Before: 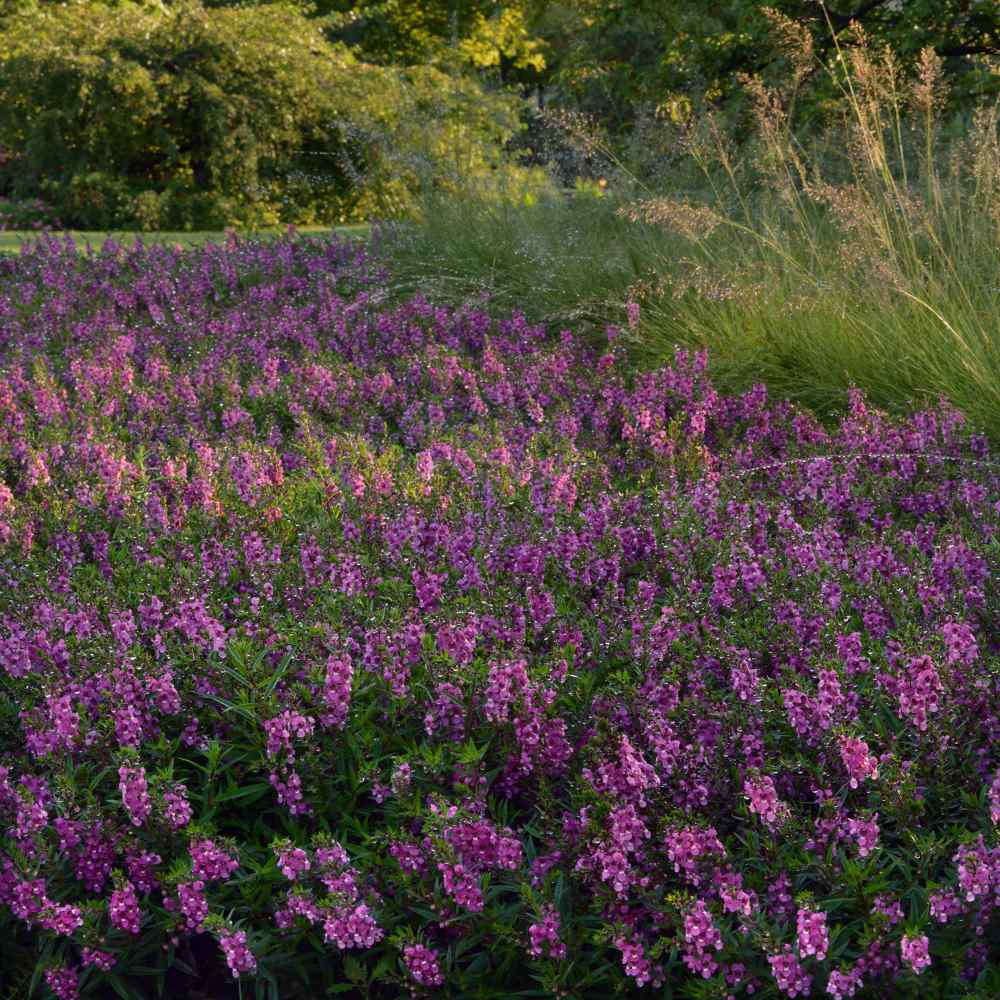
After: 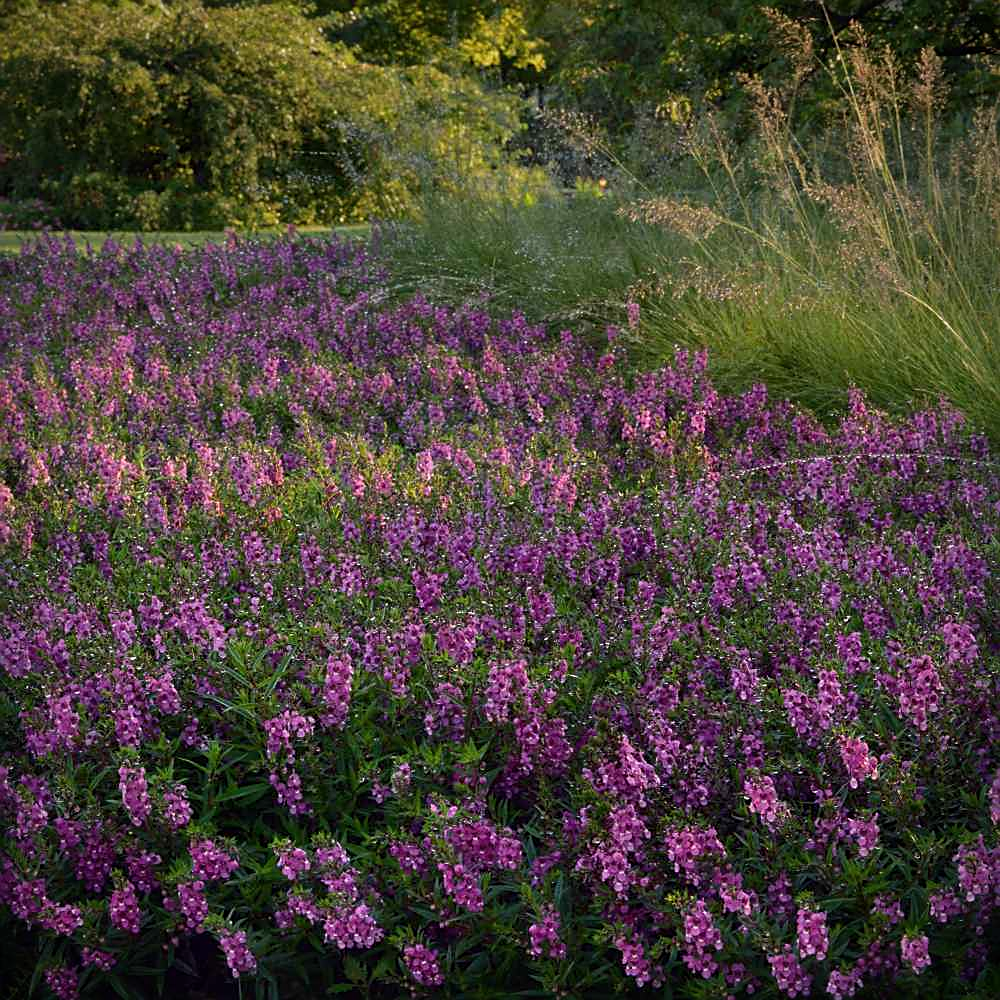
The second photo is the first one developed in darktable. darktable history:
vignetting: fall-off radius 61.22%, brightness -0.642, saturation -0.01
sharpen: on, module defaults
